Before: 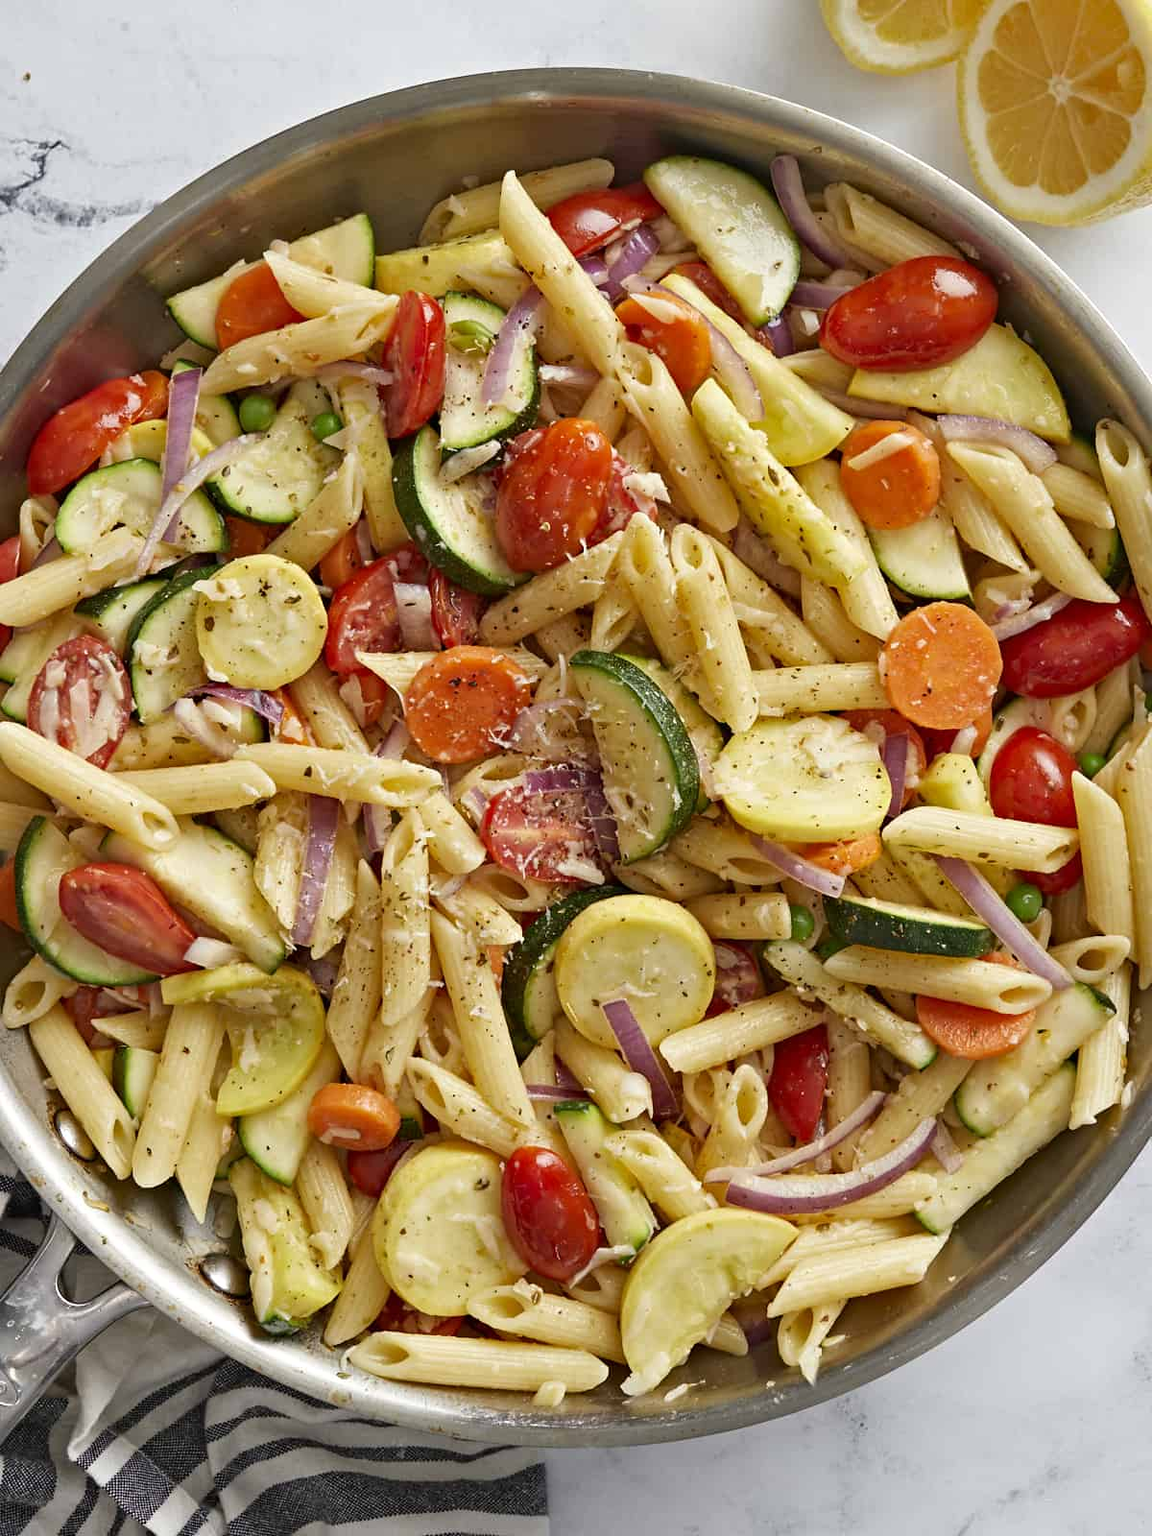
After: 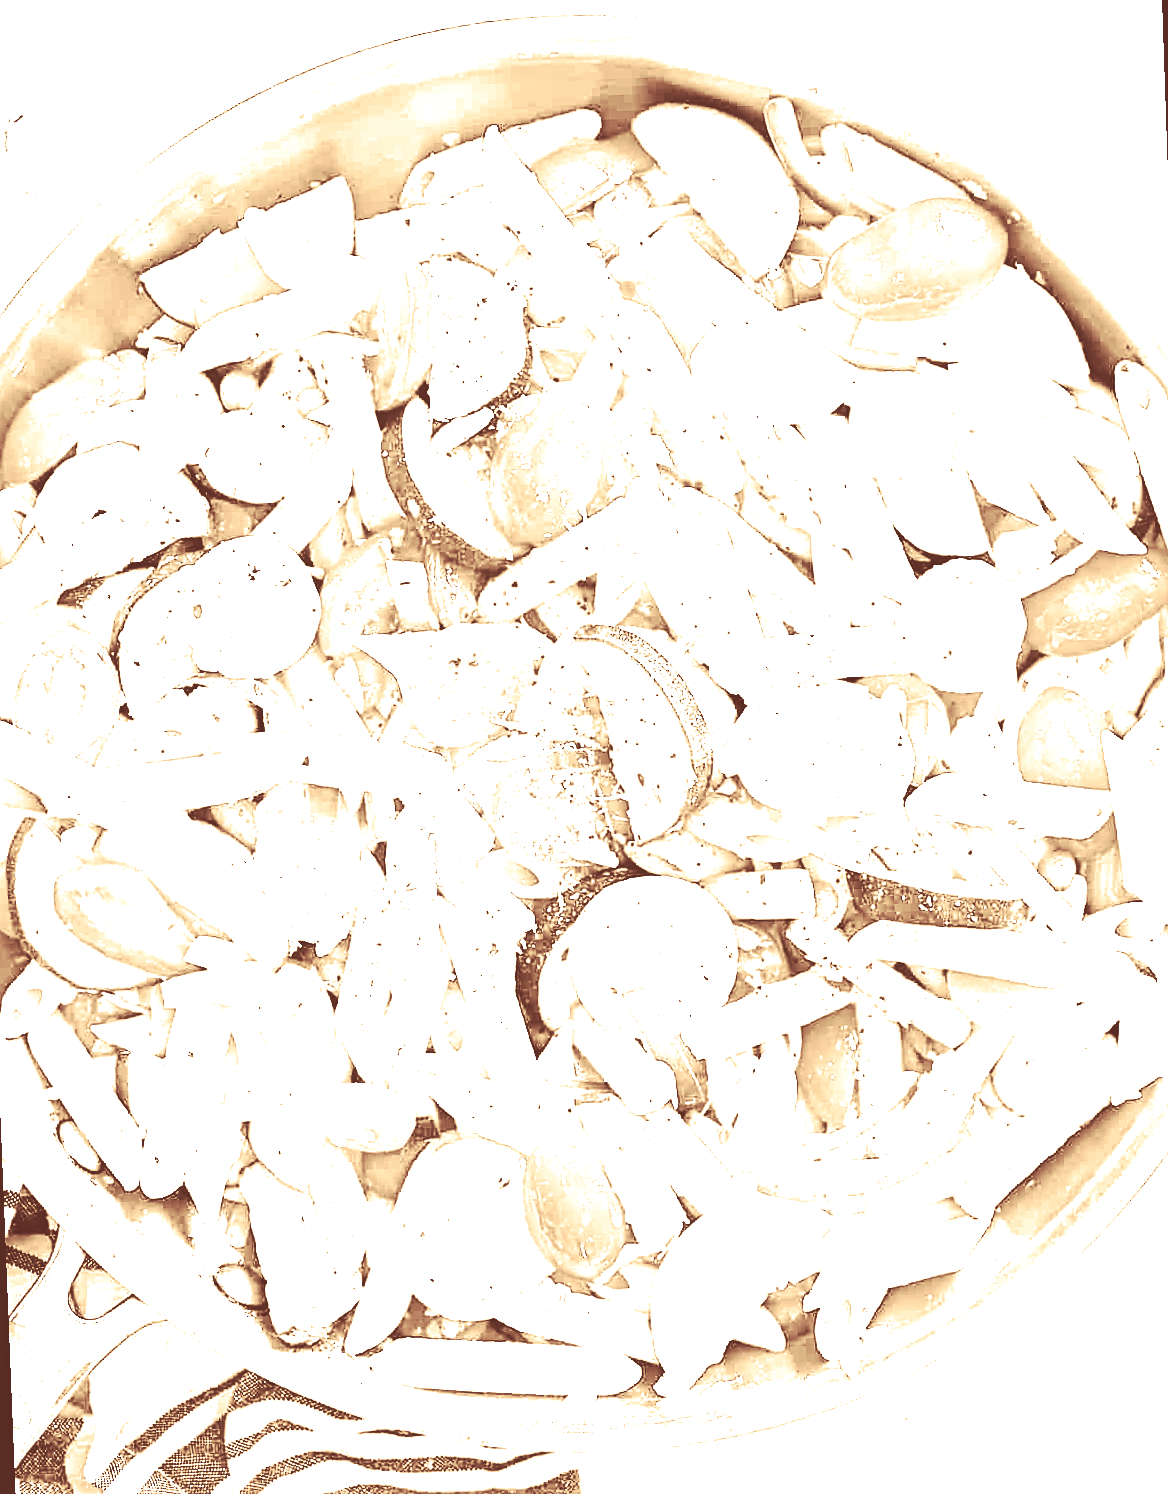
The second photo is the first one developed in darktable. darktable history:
contrast equalizer: y [[0.439, 0.44, 0.442, 0.457, 0.493, 0.498], [0.5 ×6], [0.5 ×6], [0 ×6], [0 ×6]], mix 0.76
exposure: black level correction 0, exposure 1.5 EV, compensate highlight preservation false
sharpen: on, module defaults
colorize: hue 28.8°, source mix 100%
split-toning: compress 20%
rotate and perspective: rotation -2.12°, lens shift (vertical) 0.009, lens shift (horizontal) -0.008, automatic cropping original format, crop left 0.036, crop right 0.964, crop top 0.05, crop bottom 0.959
base curve: curves: ch0 [(0, 0) (0.036, 0.037) (0.121, 0.228) (0.46, 0.76) (0.859, 0.983) (1, 1)], preserve colors none
tone curve: curves: ch0 [(0, 0) (0.139, 0.081) (0.304, 0.259) (0.502, 0.505) (0.683, 0.676) (0.761, 0.773) (0.858, 0.858) (0.987, 0.945)]; ch1 [(0, 0) (0.172, 0.123) (0.304, 0.288) (0.414, 0.44) (0.472, 0.473) (0.502, 0.508) (0.54, 0.543) (0.583, 0.601) (0.638, 0.654) (0.741, 0.783) (1, 1)]; ch2 [(0, 0) (0.411, 0.424) (0.485, 0.476) (0.502, 0.502) (0.557, 0.54) (0.631, 0.576) (1, 1)], color space Lab, independent channels, preserve colors none
